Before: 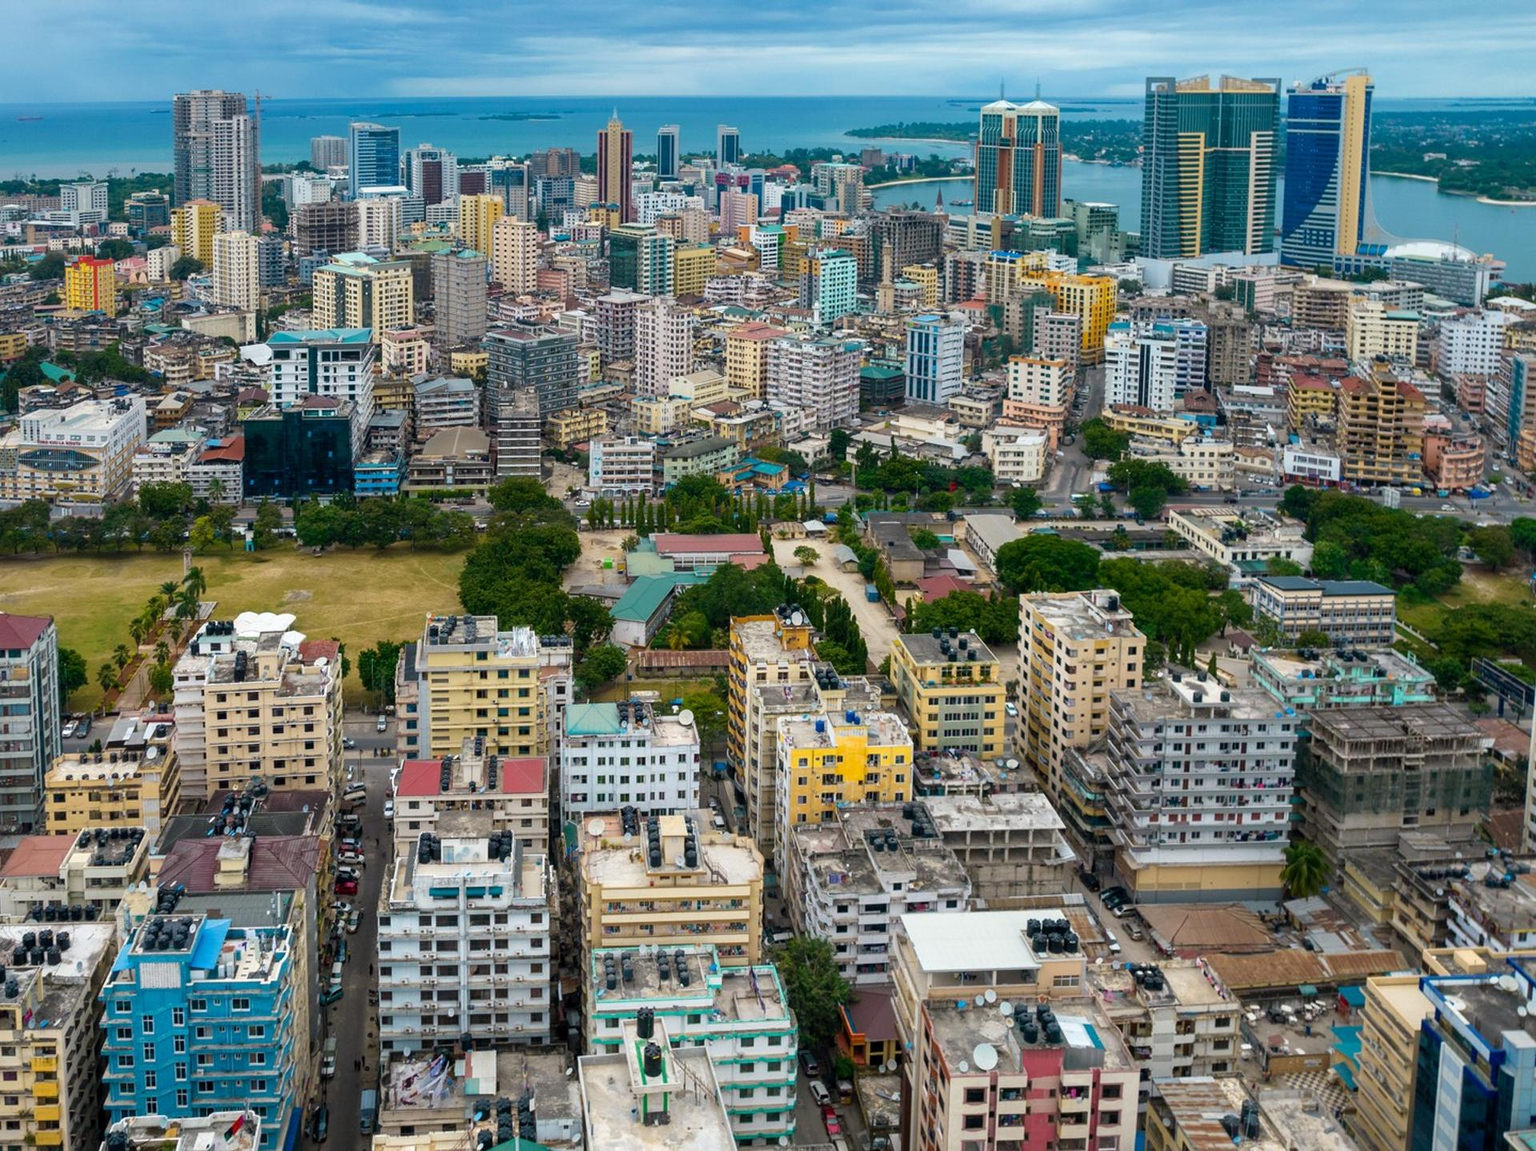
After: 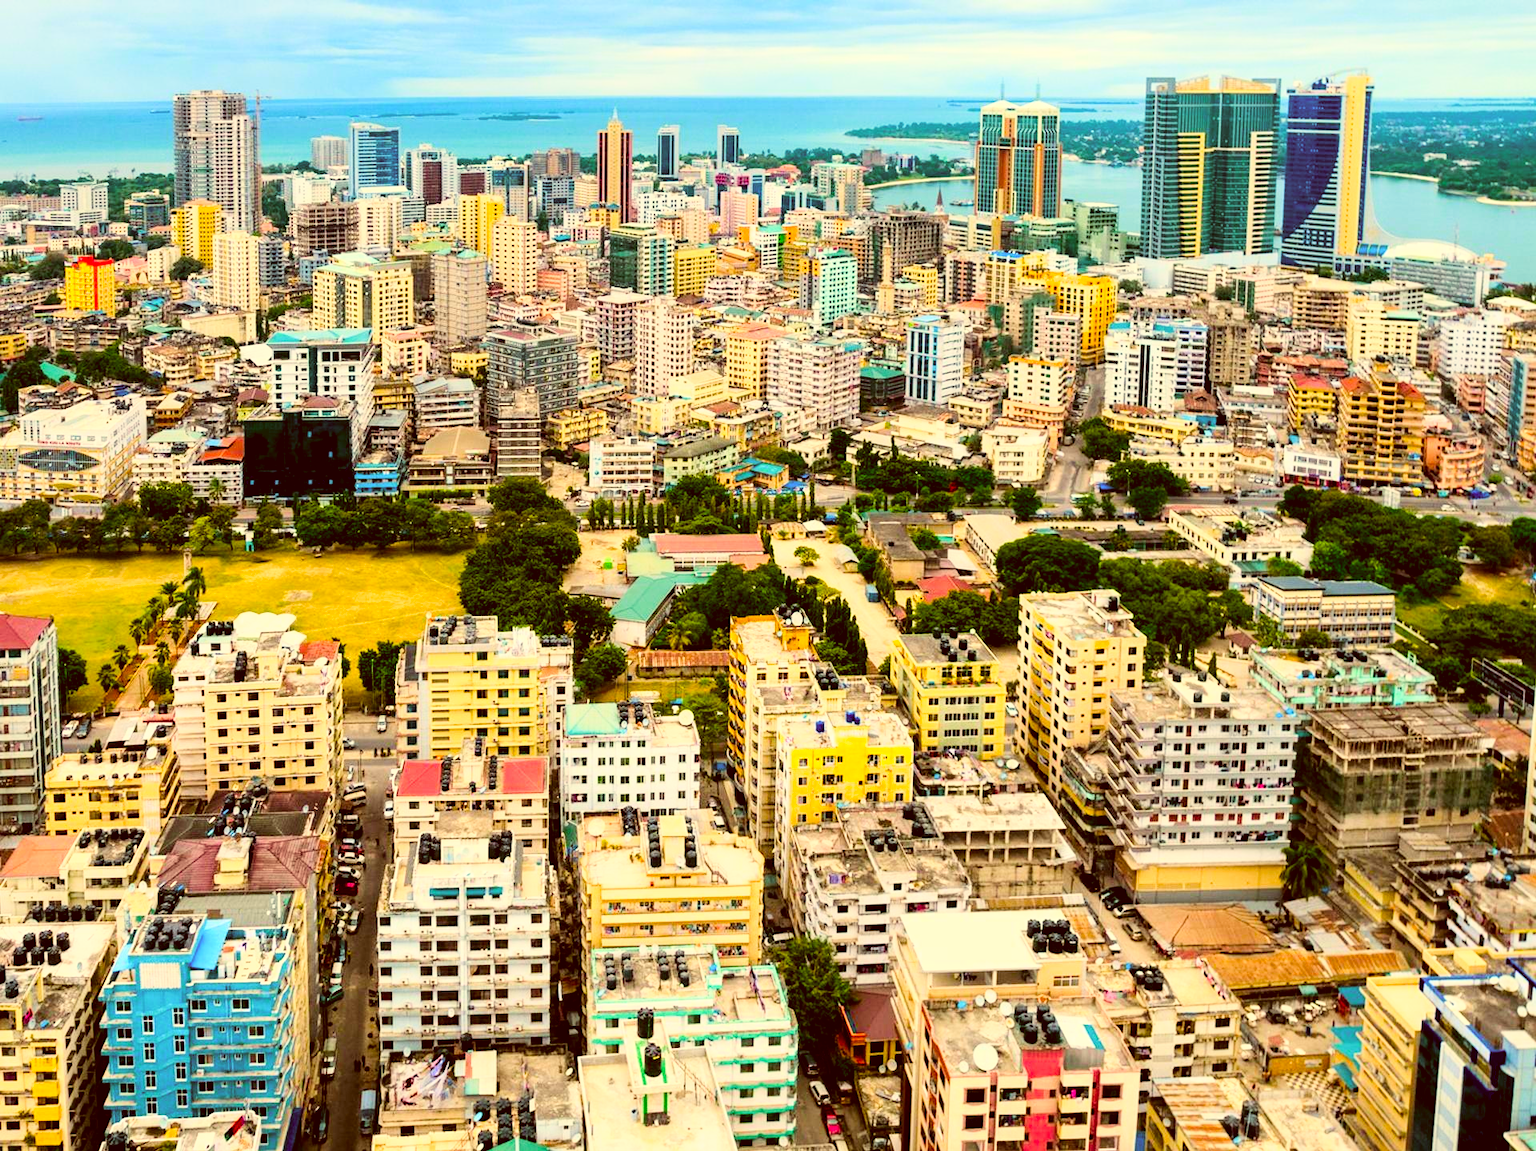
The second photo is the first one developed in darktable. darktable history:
base curve: curves: ch0 [(0, 0.003) (0.001, 0.002) (0.006, 0.004) (0.02, 0.022) (0.048, 0.086) (0.094, 0.234) (0.162, 0.431) (0.258, 0.629) (0.385, 0.8) (0.548, 0.918) (0.751, 0.988) (1, 1)]
color correction: highlights a* 1.22, highlights b* 23.54, shadows a* 16.19, shadows b* 25.05
color balance rgb: highlights gain › chroma 0.961%, highlights gain › hue 23.97°, global offset › luminance -0.373%, perceptual saturation grading › global saturation 27.301%, perceptual saturation grading › highlights -28.383%, perceptual saturation grading › mid-tones 15.629%, perceptual saturation grading › shadows 34.022%
